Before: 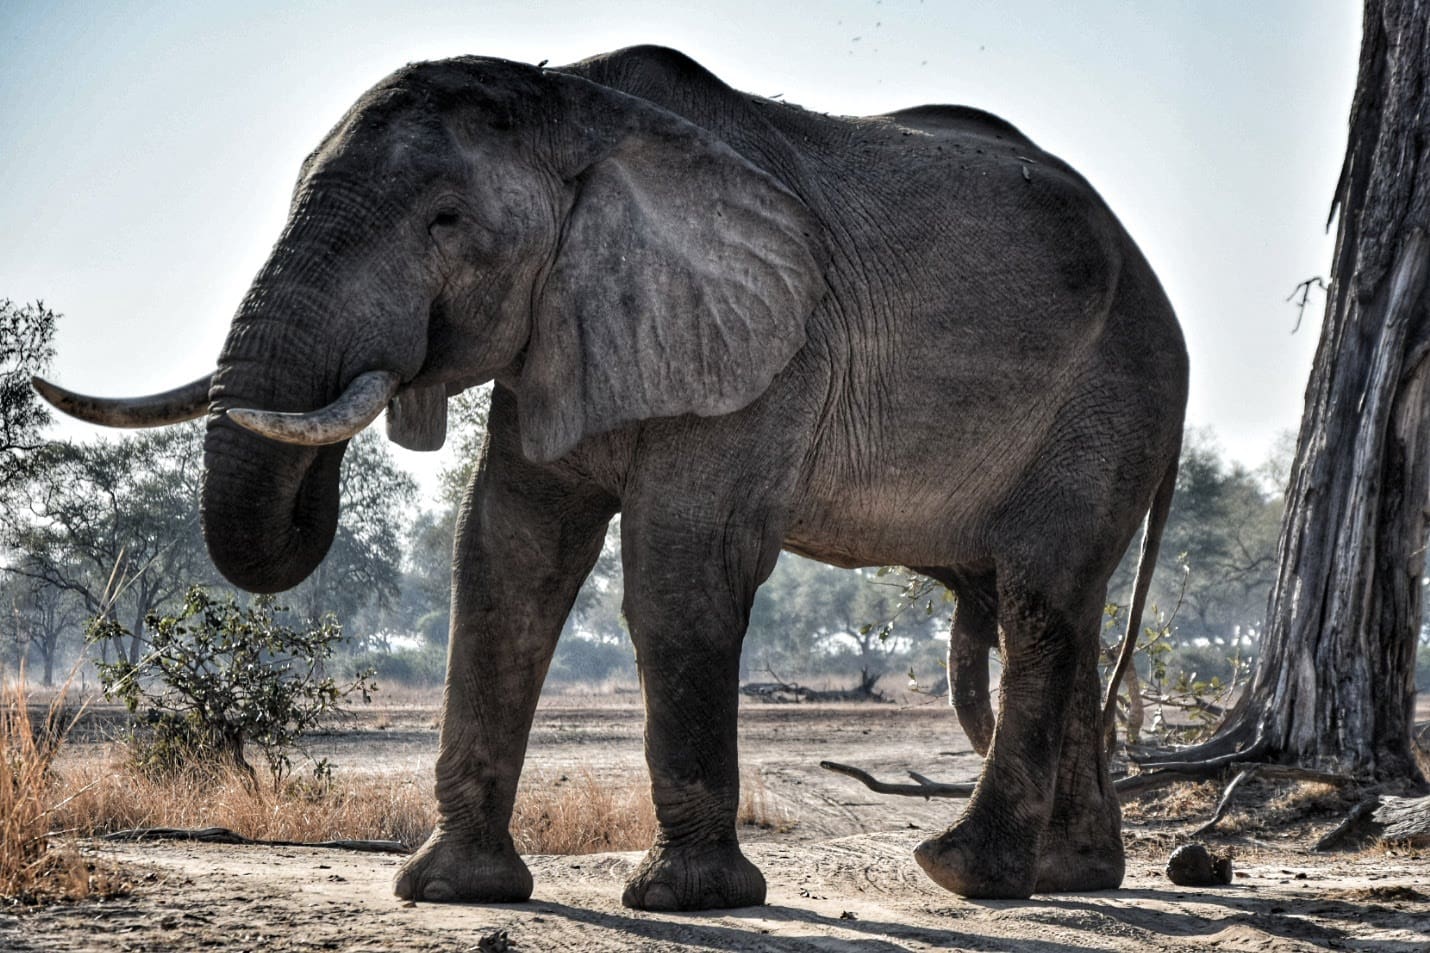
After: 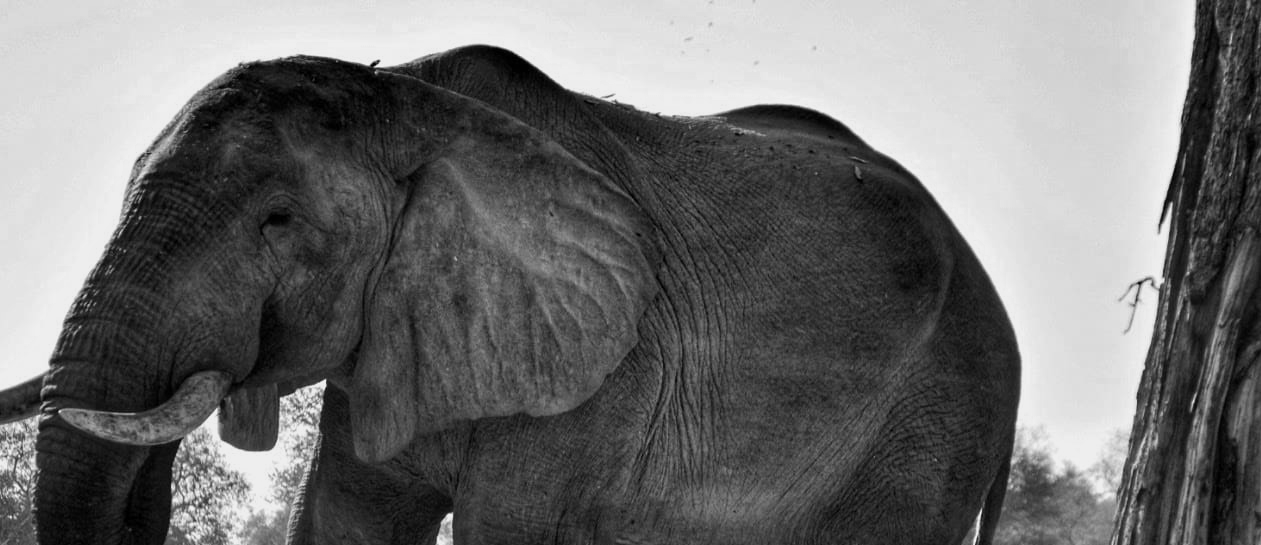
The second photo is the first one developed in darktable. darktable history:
monochrome: a -74.22, b 78.2
crop and rotate: left 11.812%, bottom 42.776%
color zones: curves: ch0 [(0.018, 0.548) (0.197, 0.654) (0.425, 0.447) (0.605, 0.658) (0.732, 0.579)]; ch1 [(0.105, 0.531) (0.224, 0.531) (0.386, 0.39) (0.618, 0.456) (0.732, 0.456) (0.956, 0.421)]; ch2 [(0.039, 0.583) (0.215, 0.465) (0.399, 0.544) (0.465, 0.548) (0.614, 0.447) (0.724, 0.43) (0.882, 0.623) (0.956, 0.632)]
